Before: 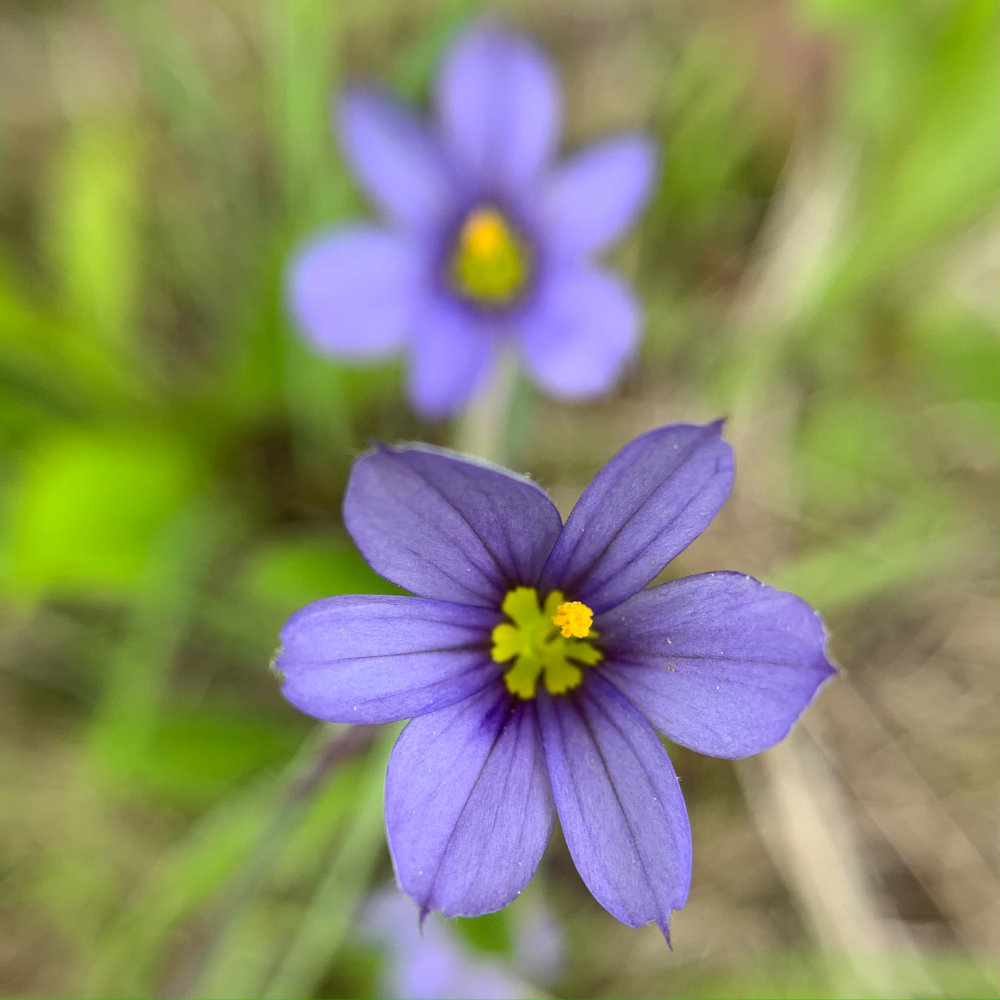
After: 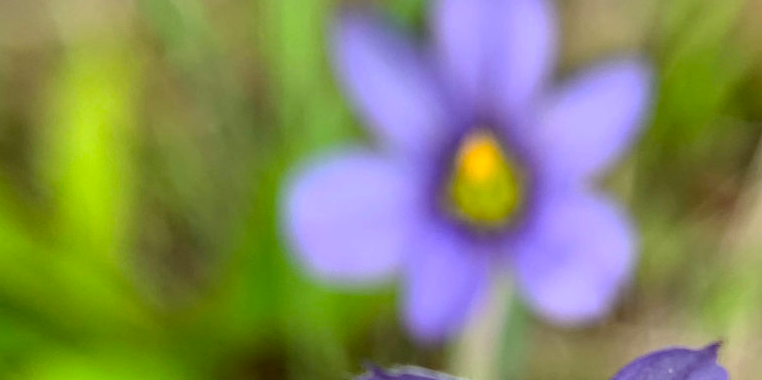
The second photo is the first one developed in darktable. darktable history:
local contrast: on, module defaults
crop: left 0.579%, top 7.627%, right 23.167%, bottom 54.275%
